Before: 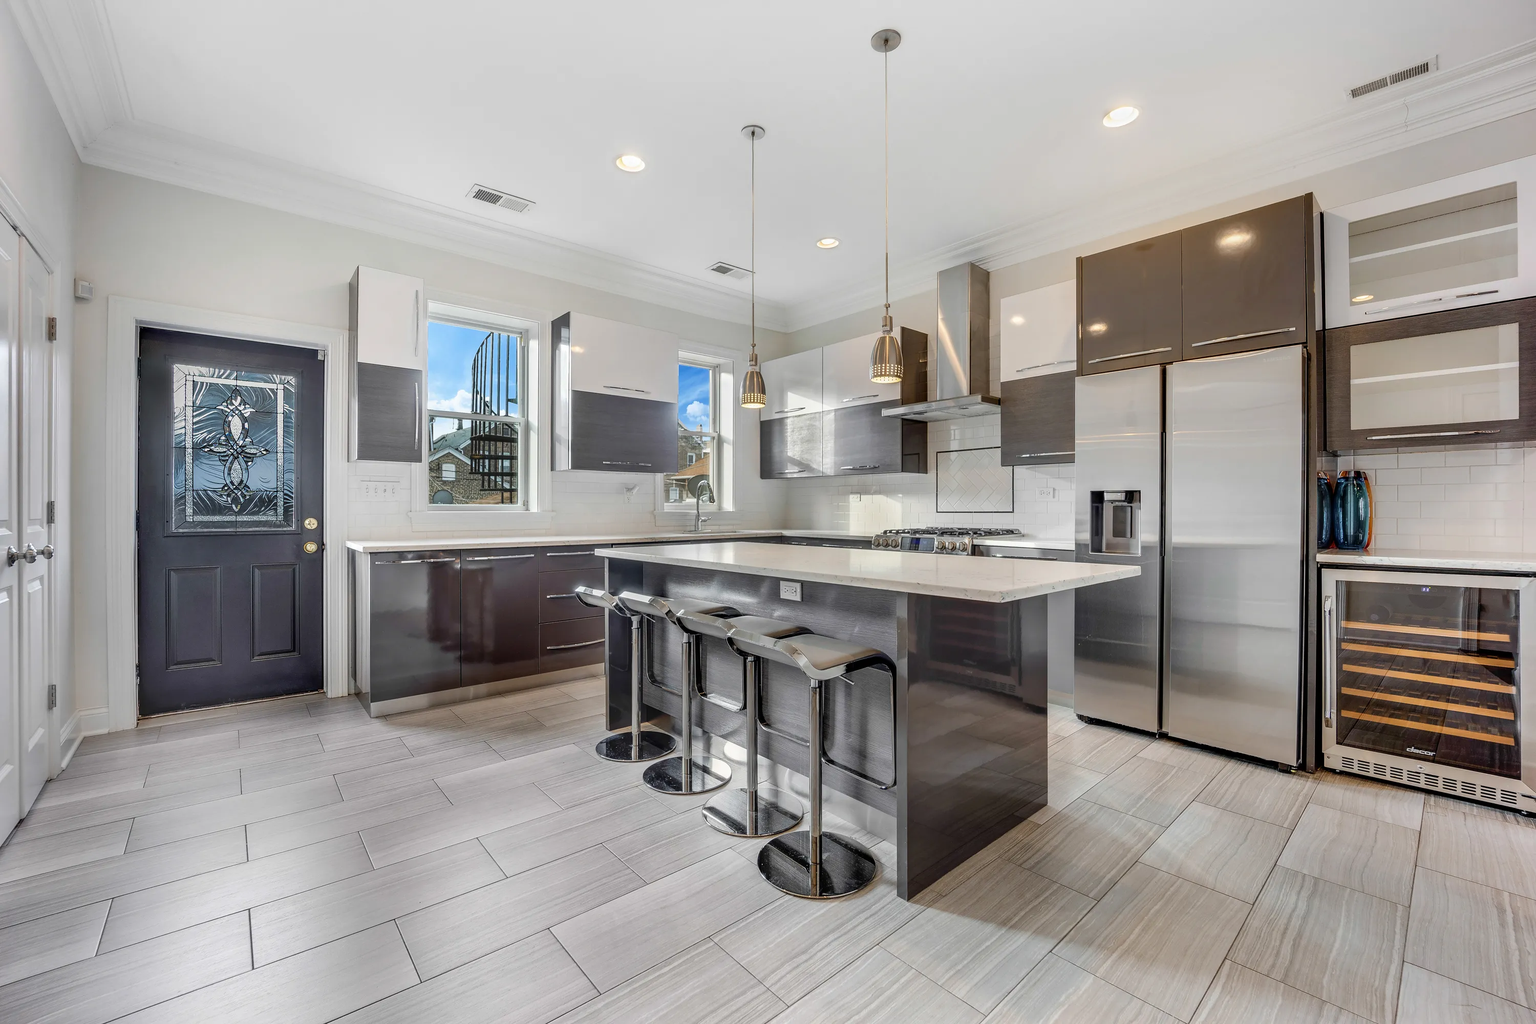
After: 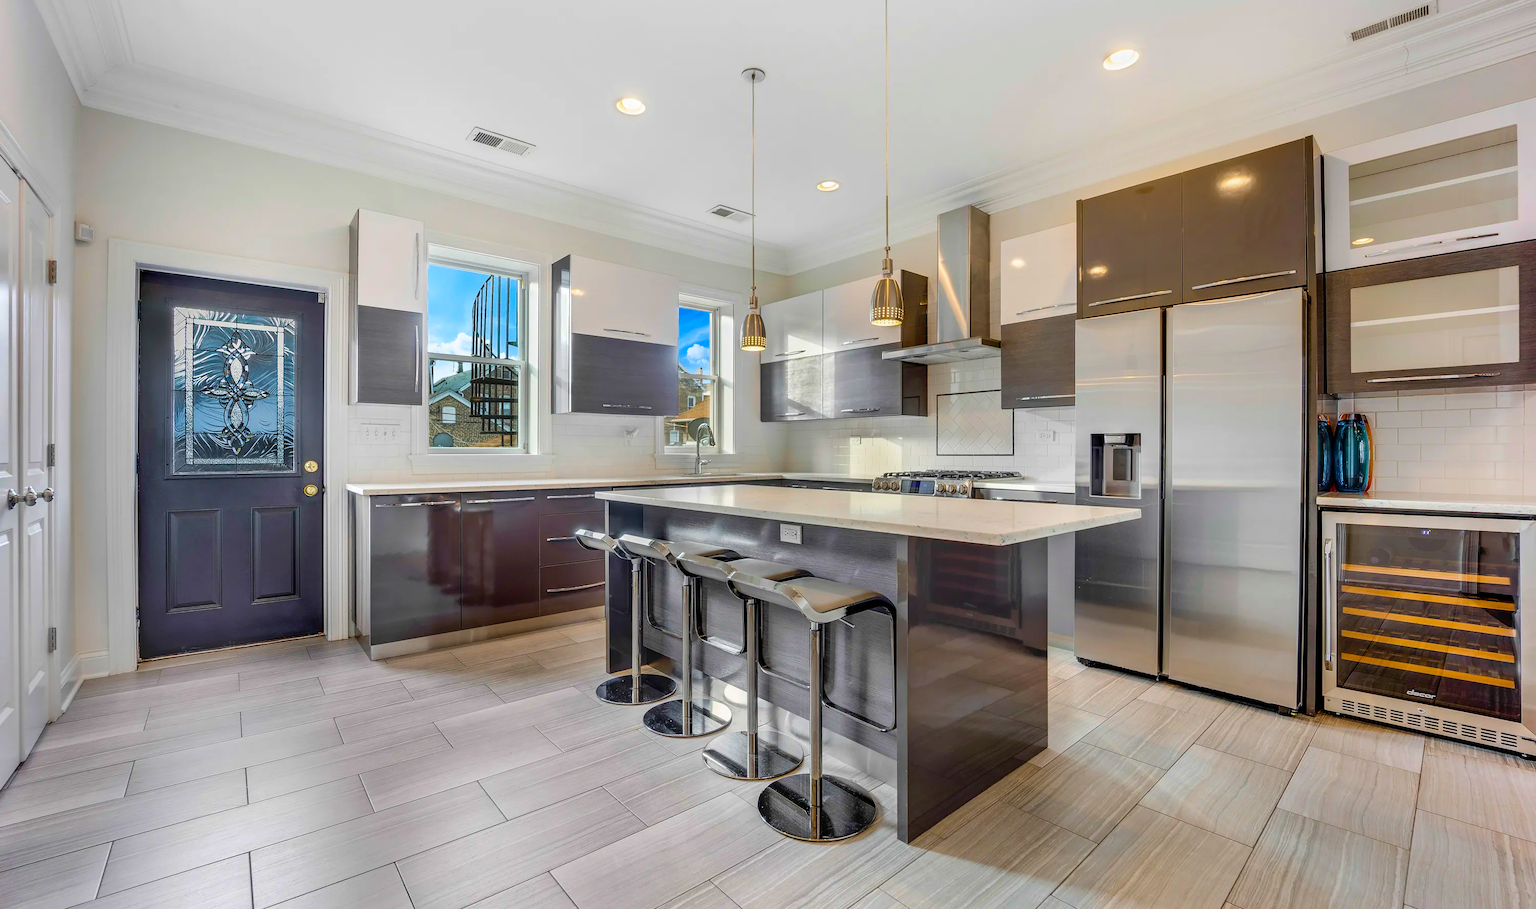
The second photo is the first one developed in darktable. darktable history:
crop and rotate: top 5.614%, bottom 5.571%
velvia: on, module defaults
color balance rgb: linear chroma grading › shadows -9.318%, linear chroma grading › global chroma 20.192%, perceptual saturation grading › global saturation 25.928%
